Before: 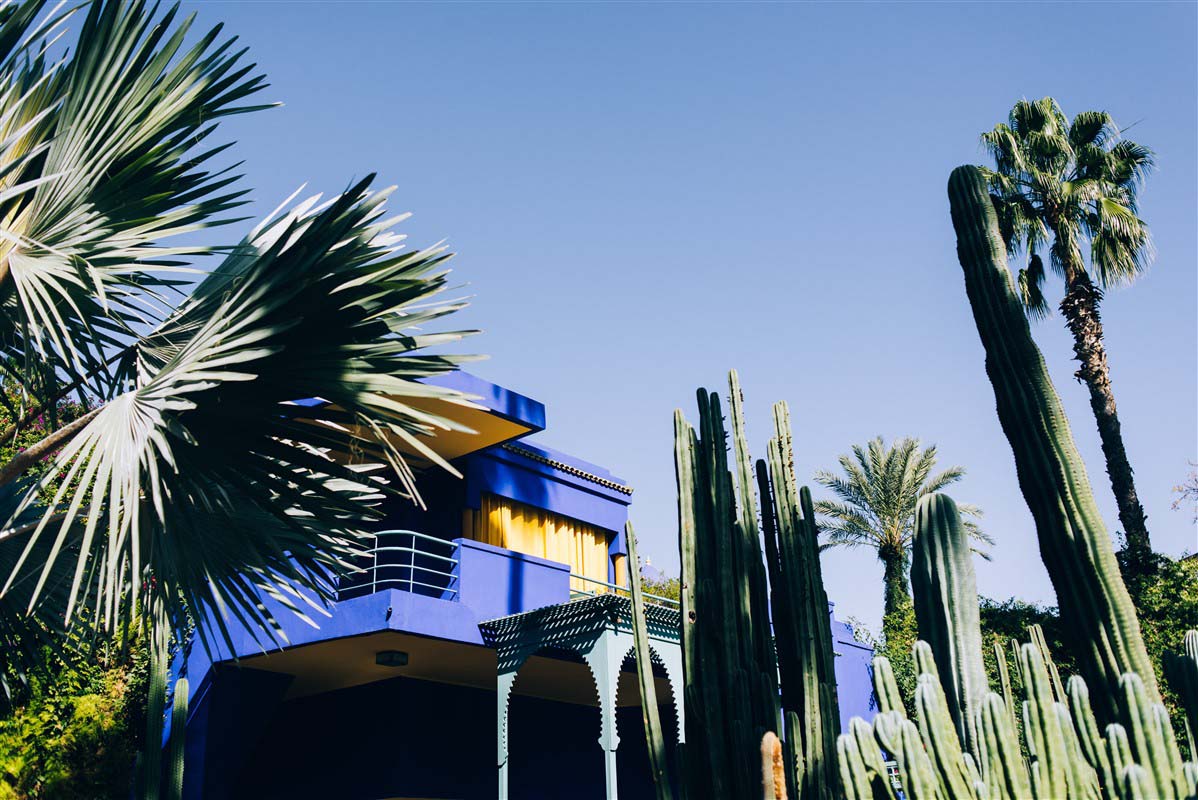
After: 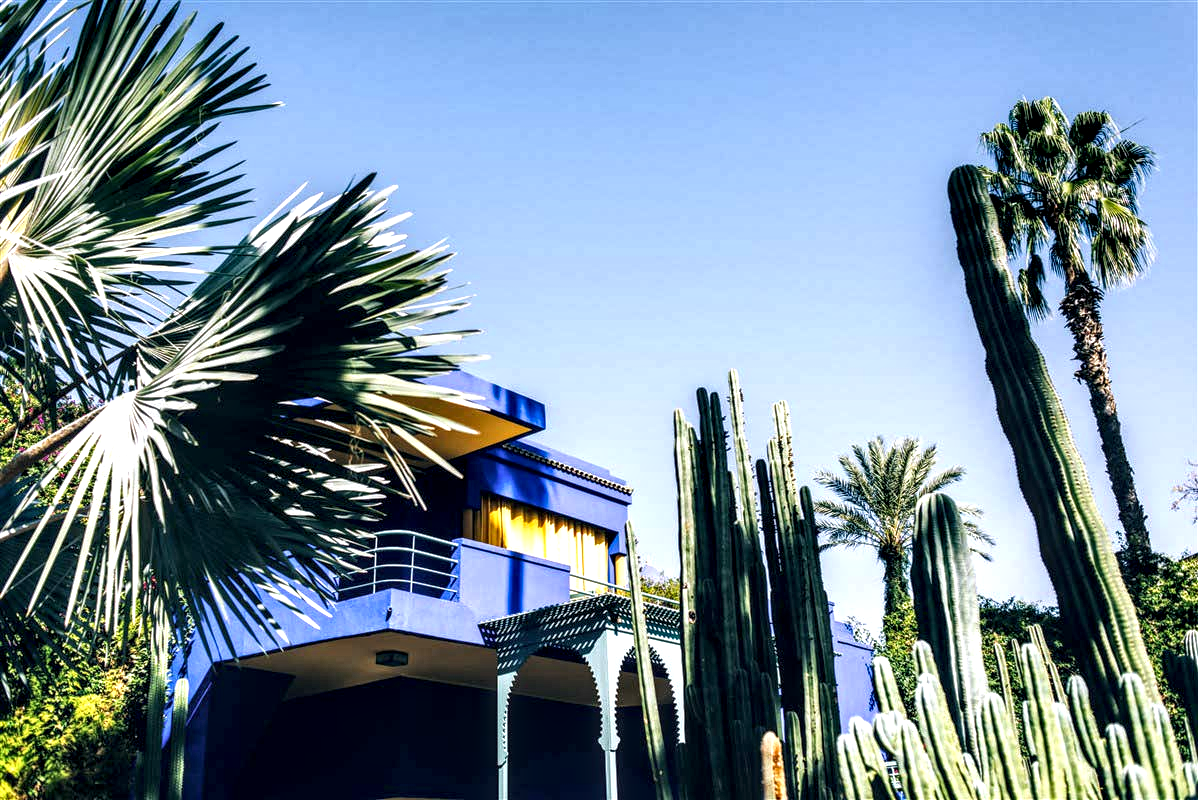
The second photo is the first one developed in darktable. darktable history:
local contrast: highlights 19%, detail 186%
exposure: exposure 0.661 EV, compensate highlight preservation false
